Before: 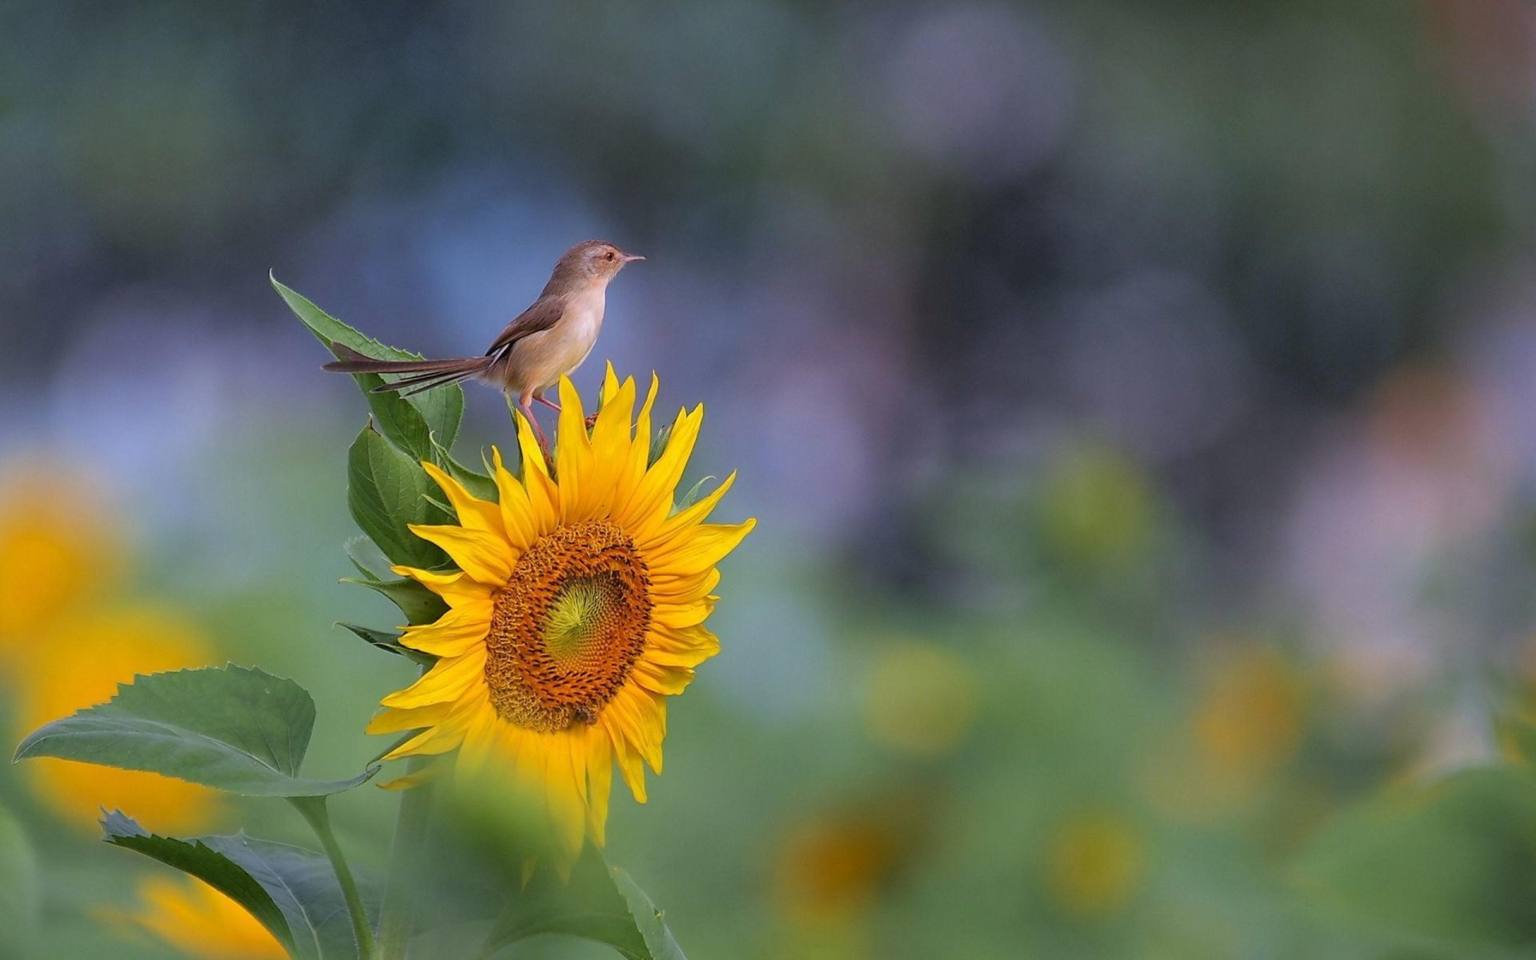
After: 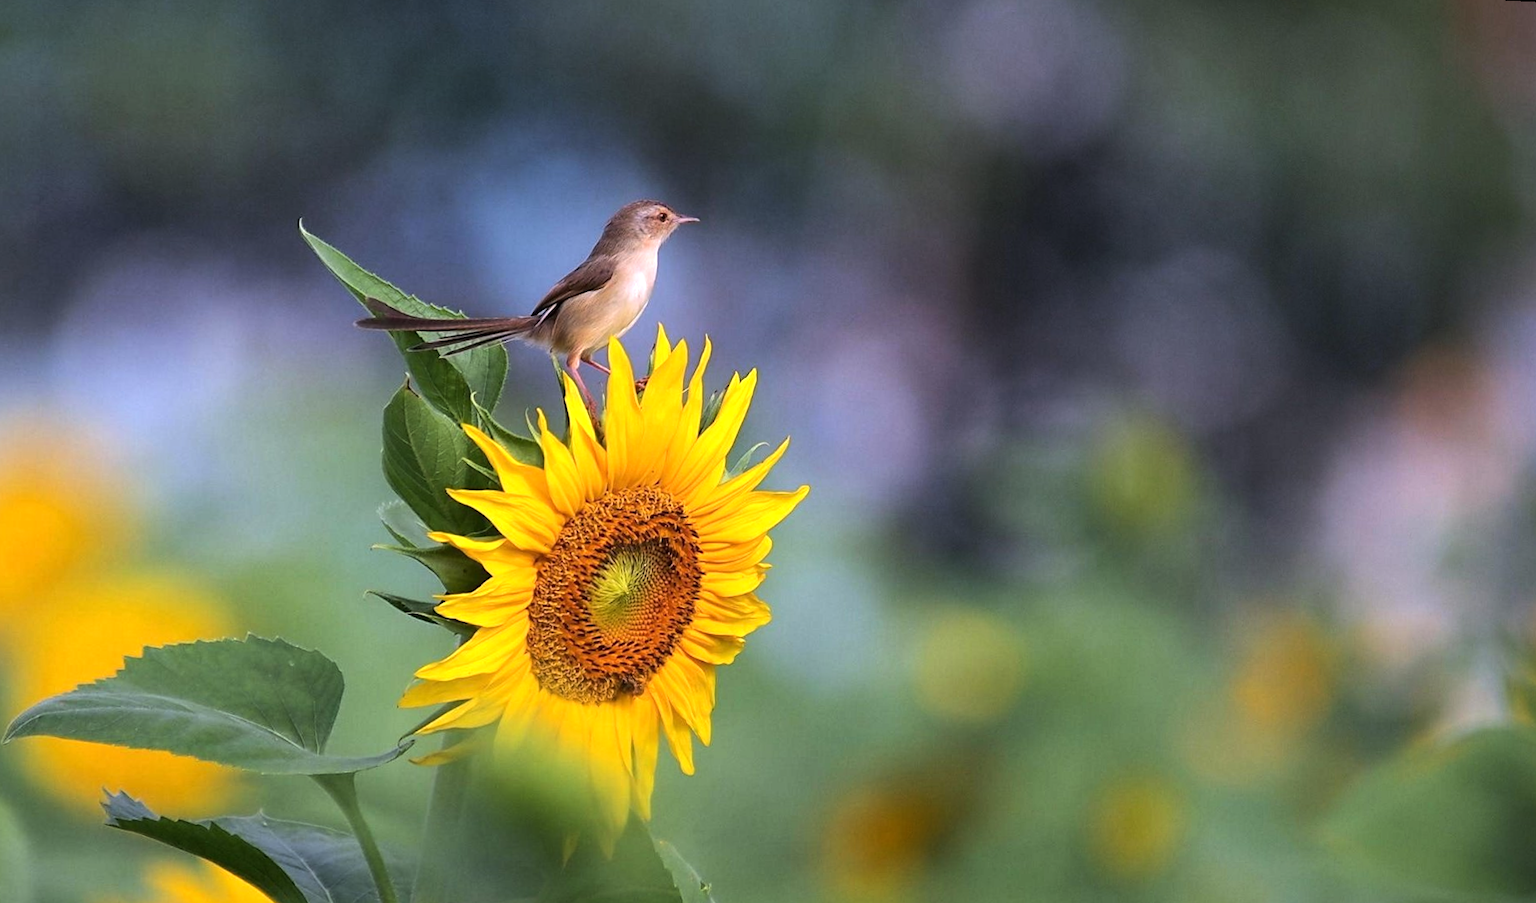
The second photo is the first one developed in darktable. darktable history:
tone equalizer: -8 EV -0.75 EV, -7 EV -0.7 EV, -6 EV -0.6 EV, -5 EV -0.4 EV, -3 EV 0.4 EV, -2 EV 0.6 EV, -1 EV 0.7 EV, +0 EV 0.75 EV, edges refinement/feathering 500, mask exposure compensation -1.57 EV, preserve details no
rotate and perspective: rotation 0.679°, lens shift (horizontal) 0.136, crop left 0.009, crop right 0.991, crop top 0.078, crop bottom 0.95
